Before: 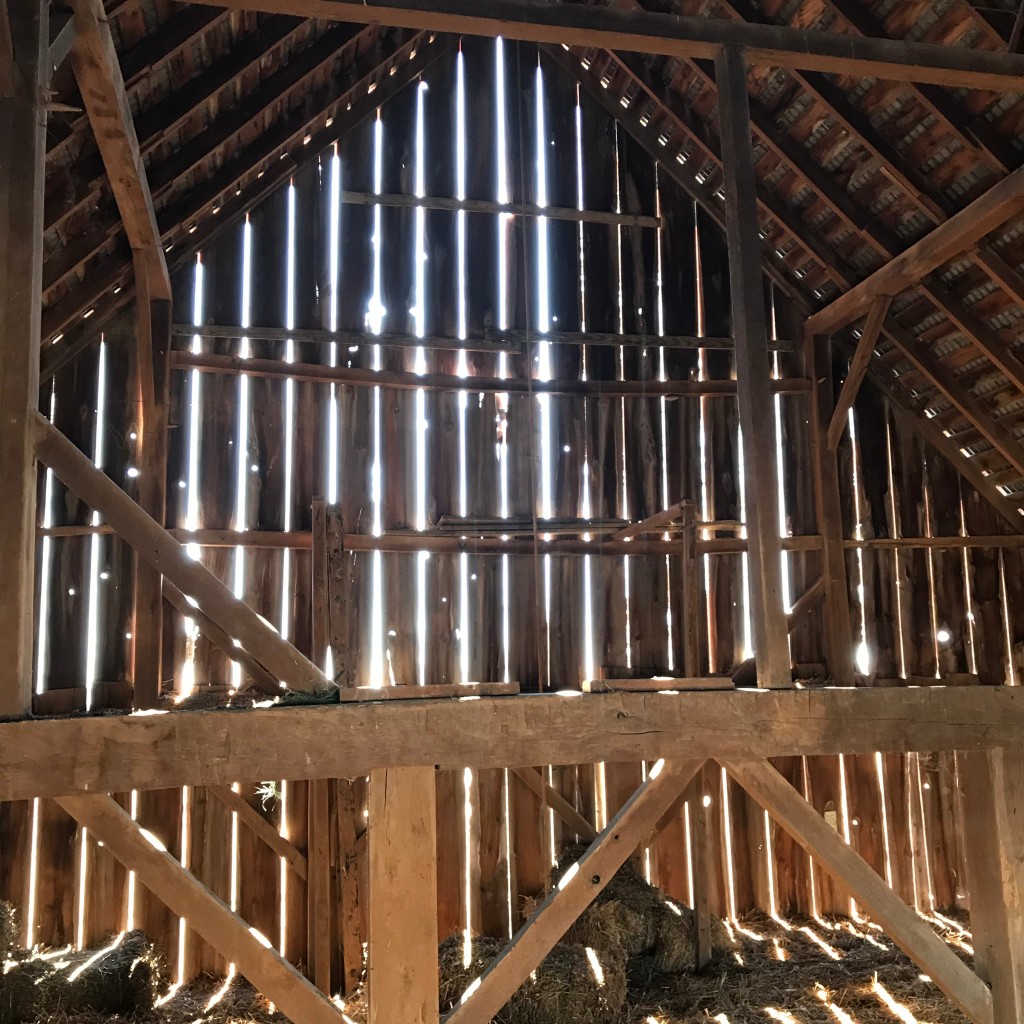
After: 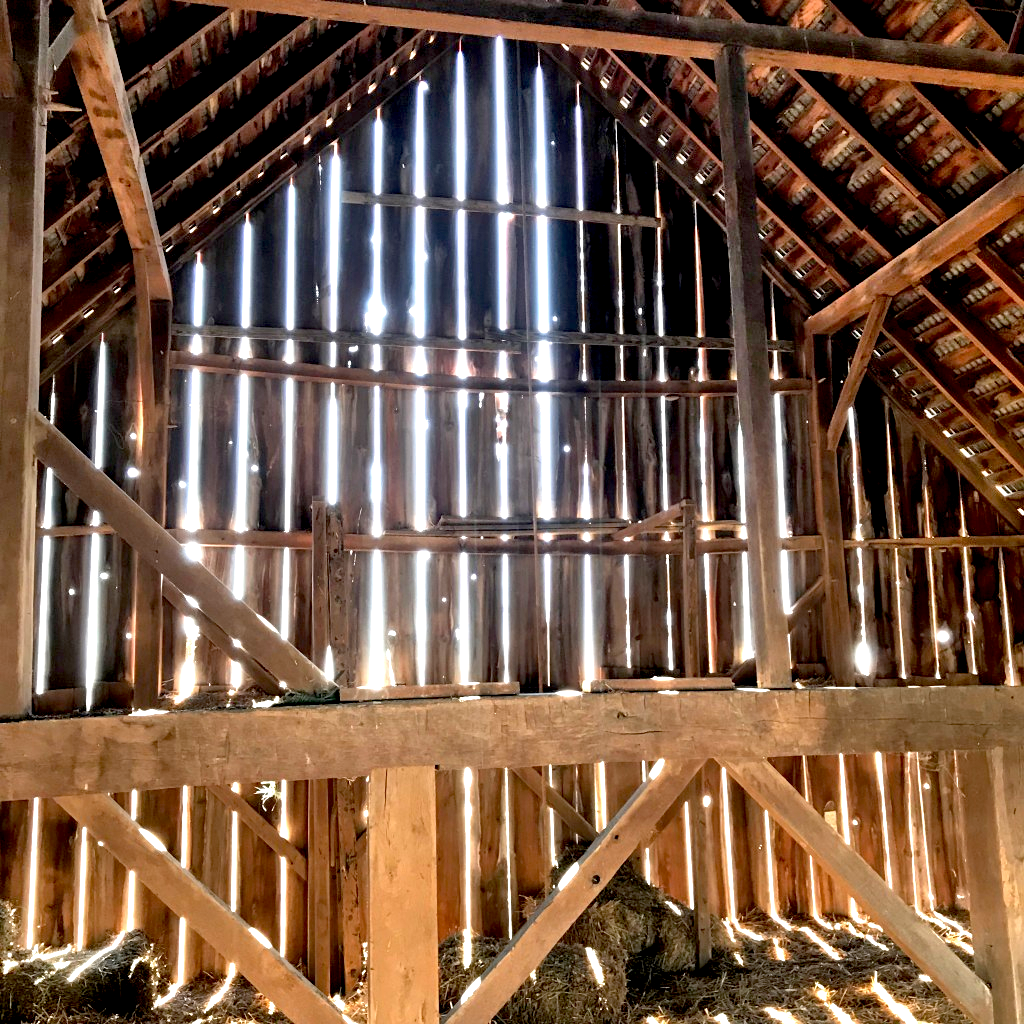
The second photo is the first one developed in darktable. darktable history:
exposure: black level correction 0.01, exposure 1 EV, compensate highlight preservation false
shadows and highlights: soften with gaussian
